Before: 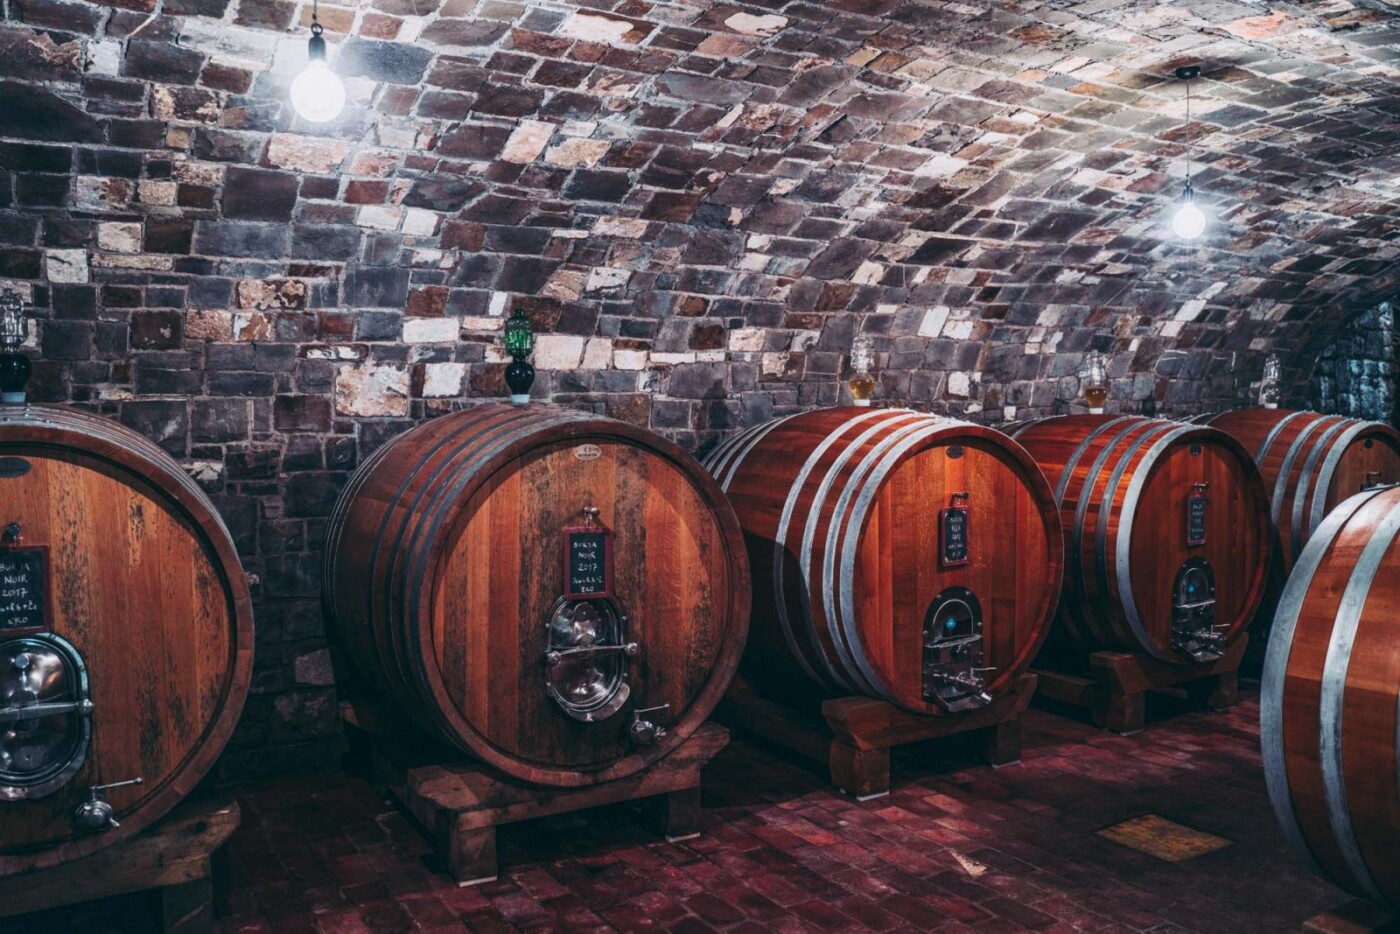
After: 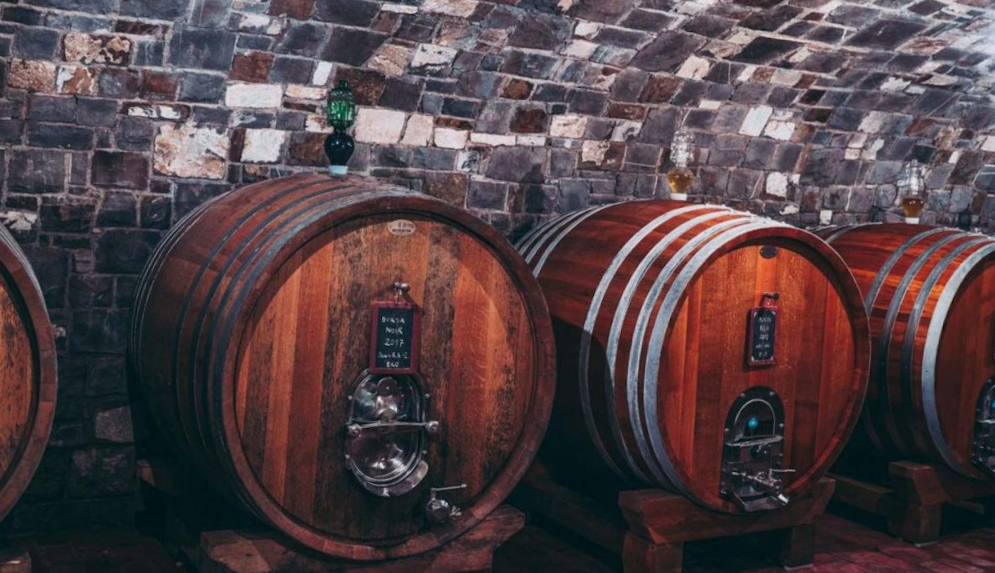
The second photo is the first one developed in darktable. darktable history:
crop and rotate: angle -3.84°, left 9.805%, top 20.707%, right 12.114%, bottom 11.881%
